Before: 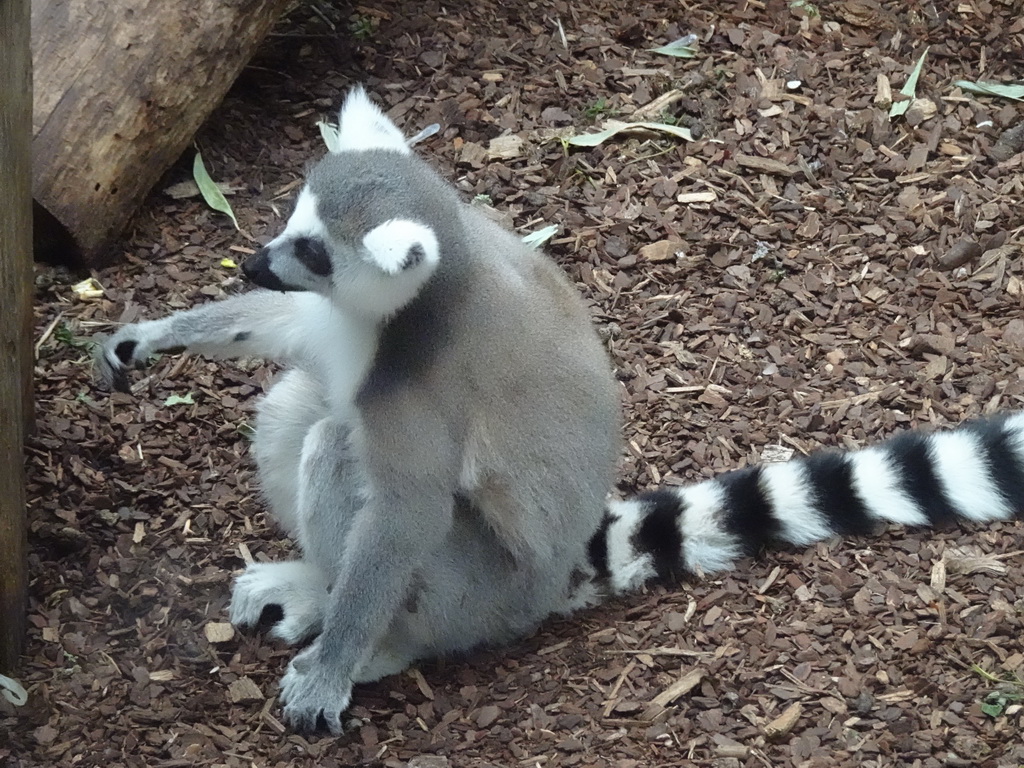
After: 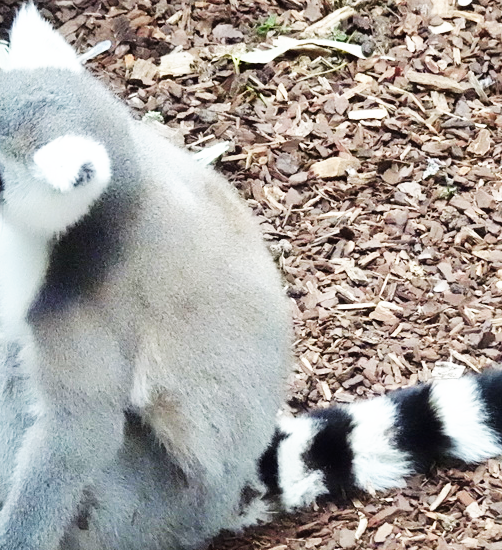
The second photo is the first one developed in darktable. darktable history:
crop: left 32.208%, top 10.928%, right 18.68%, bottom 17.443%
base curve: curves: ch0 [(0, 0) (0.007, 0.004) (0.027, 0.03) (0.046, 0.07) (0.207, 0.54) (0.442, 0.872) (0.673, 0.972) (1, 1)], preserve colors none
